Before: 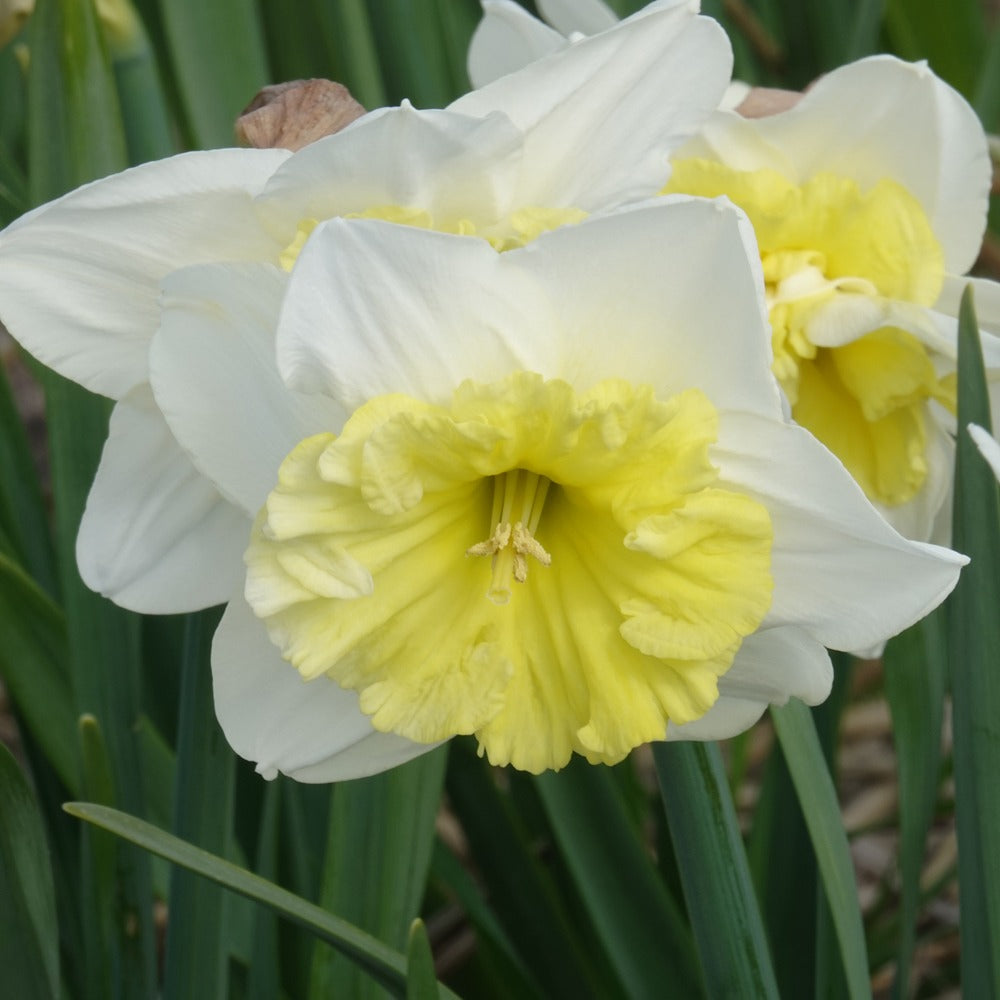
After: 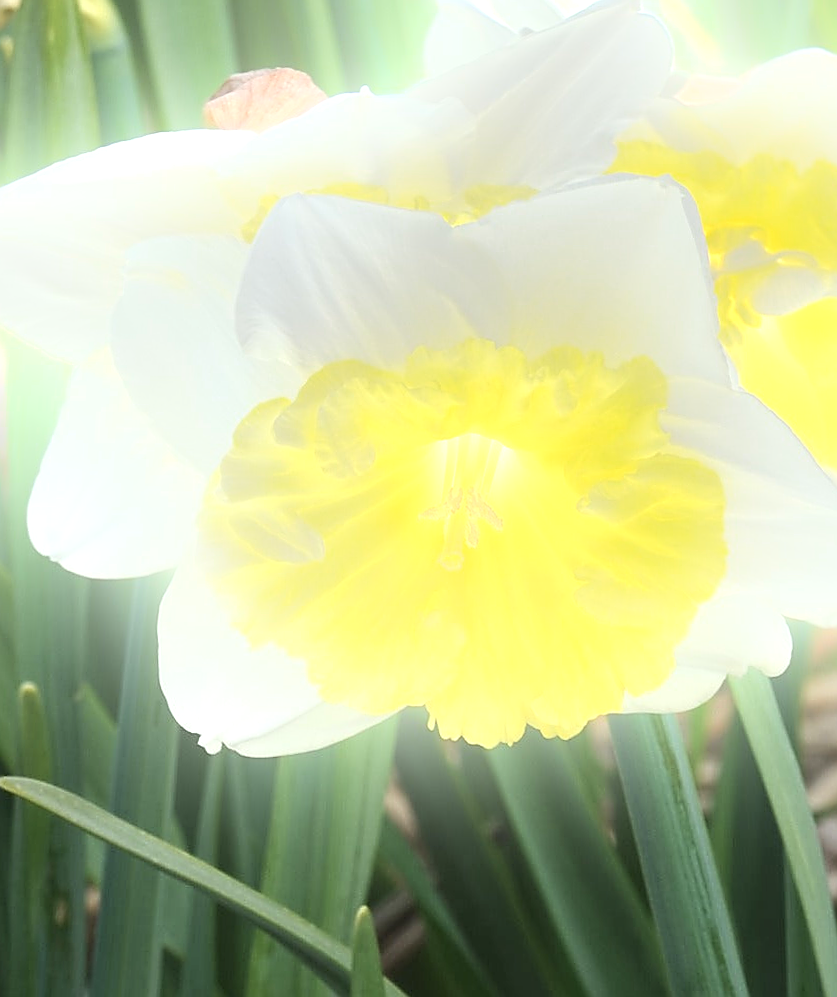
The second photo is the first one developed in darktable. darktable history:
sharpen: radius 1.4, amount 1.25, threshold 0.7
crop and rotate: left 1.088%, right 8.807%
rotate and perspective: rotation 0.215°, lens shift (vertical) -0.139, crop left 0.069, crop right 0.939, crop top 0.002, crop bottom 0.996
exposure: black level correction 0, exposure 1.45 EV, compensate exposure bias true, compensate highlight preservation false
tone equalizer: on, module defaults
contrast brightness saturation: contrast 0.06, brightness -0.01, saturation -0.23
bloom: on, module defaults
